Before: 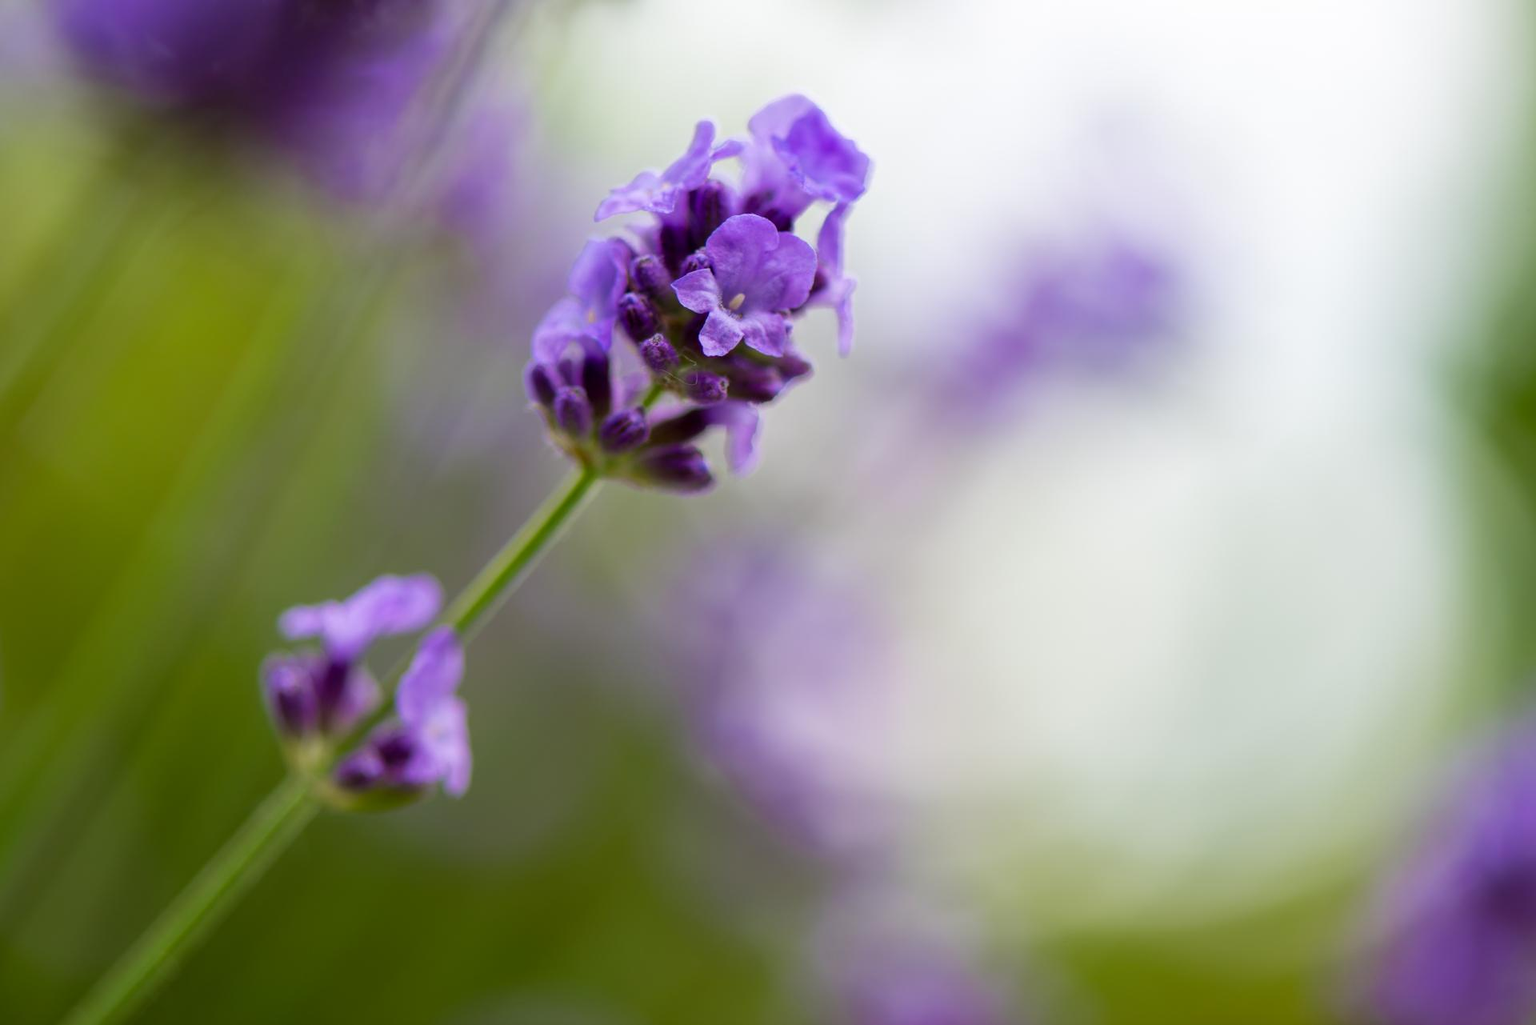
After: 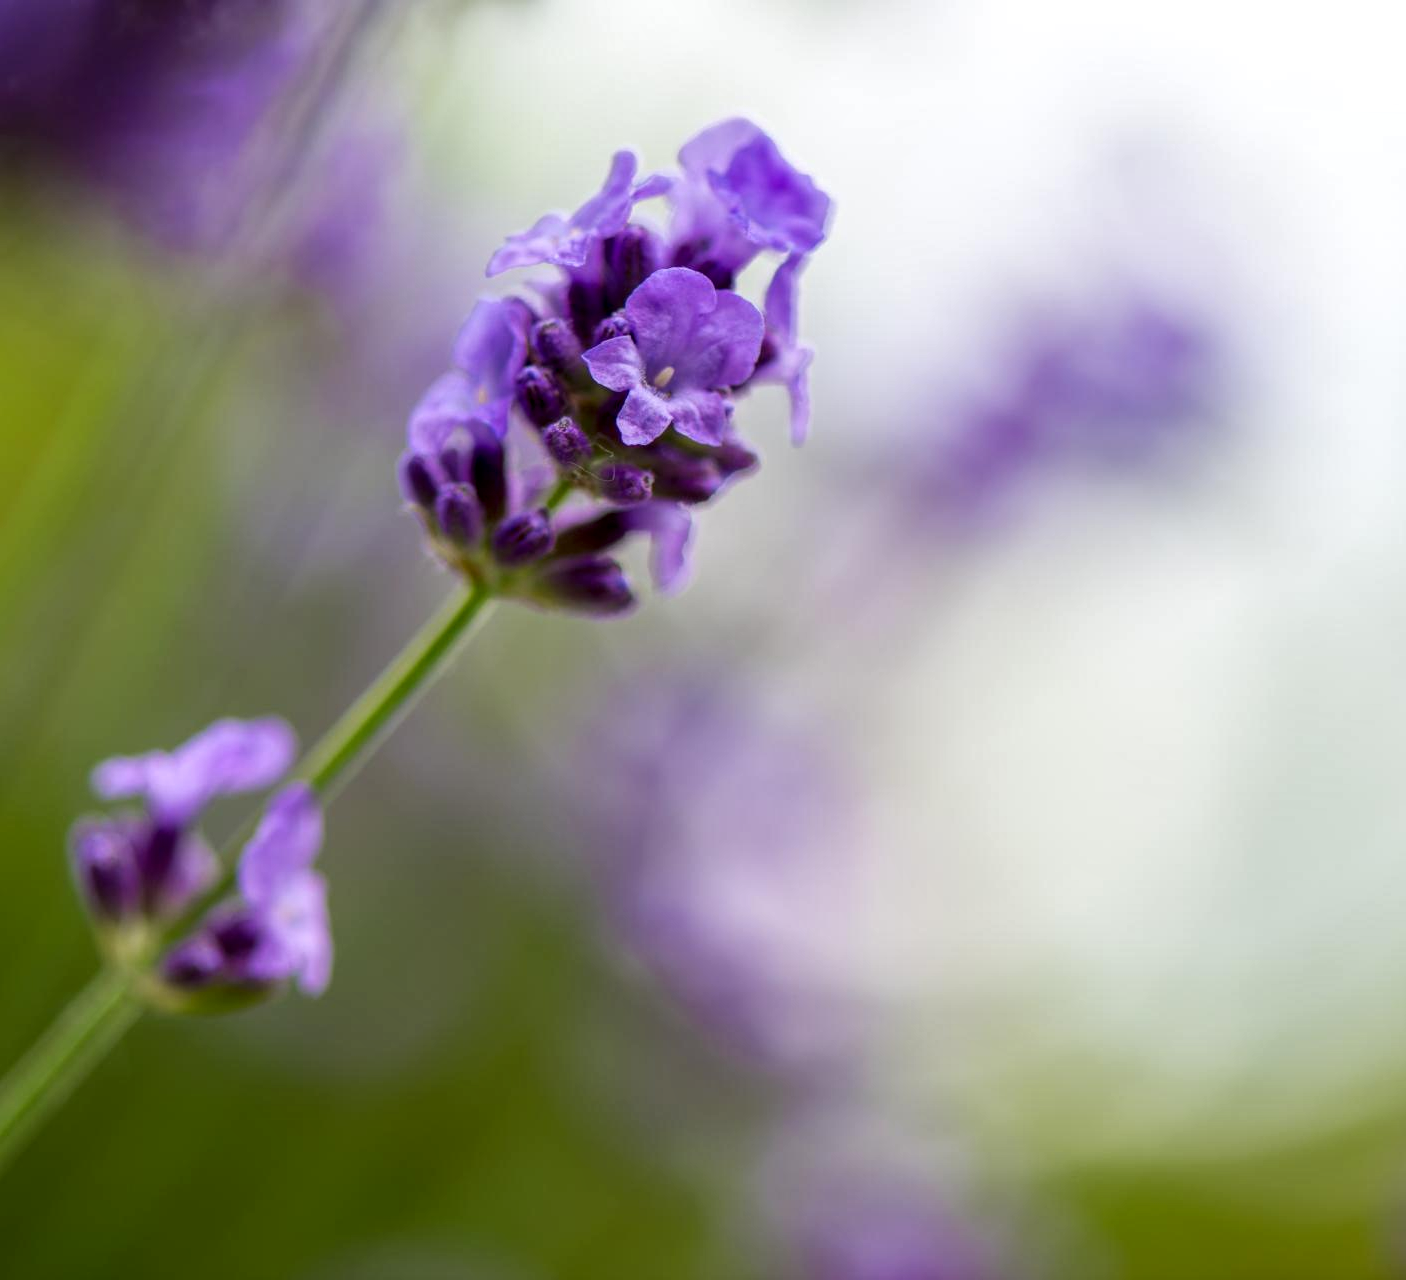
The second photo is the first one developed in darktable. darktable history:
local contrast: detail 130%
crop: left 13.433%, right 13.33%
